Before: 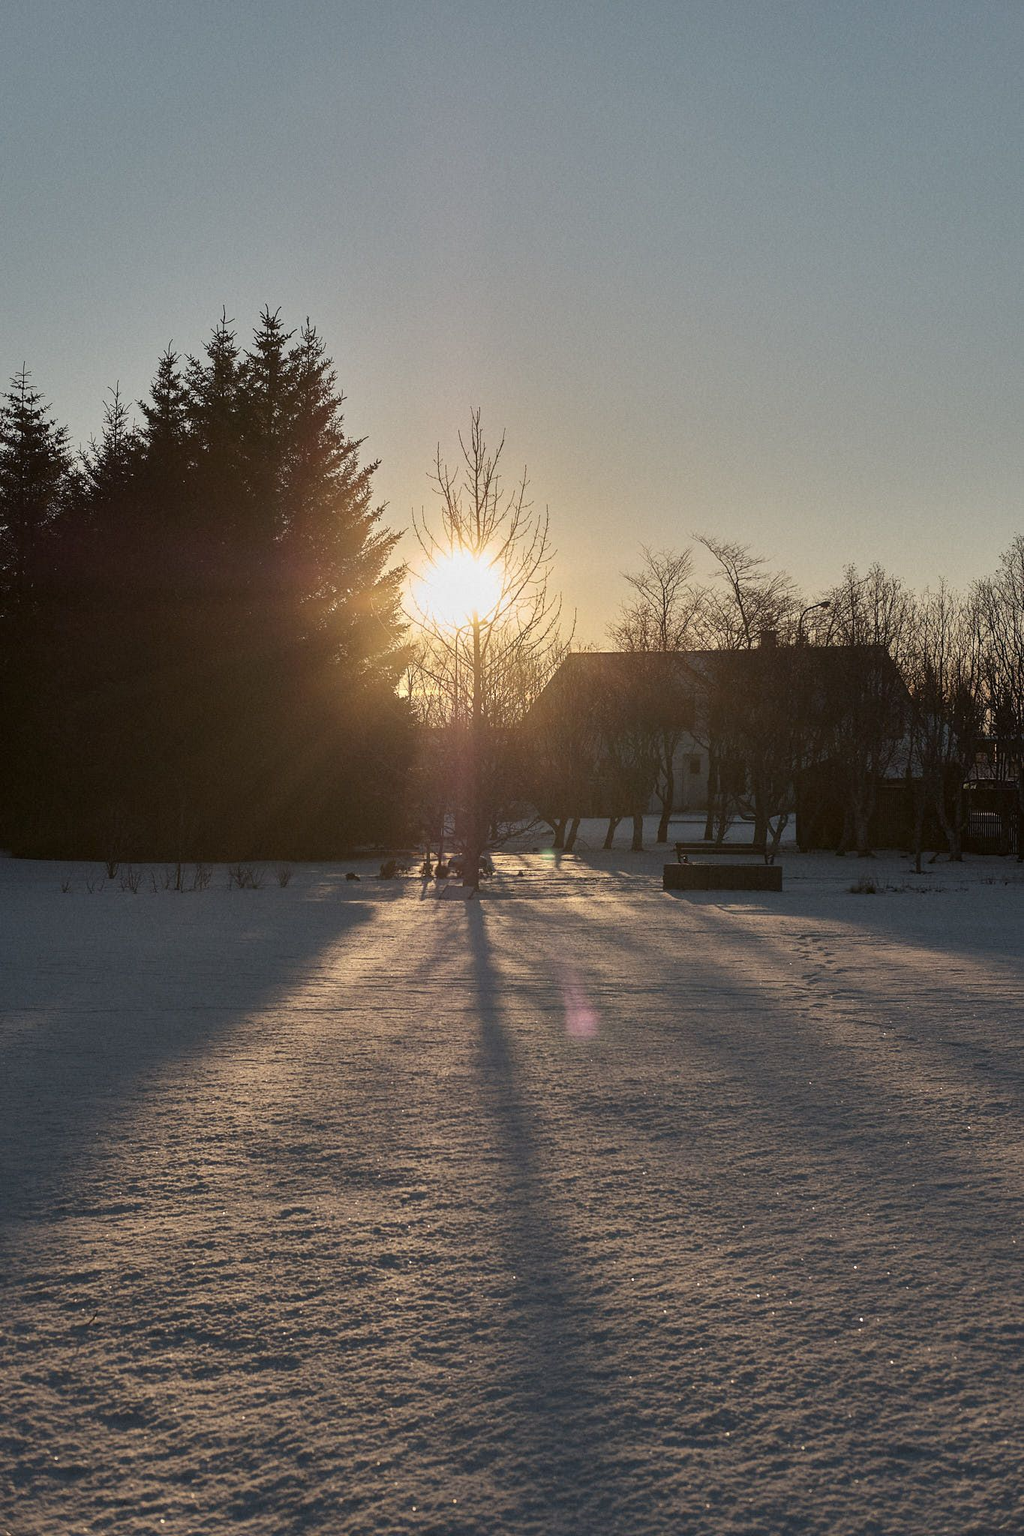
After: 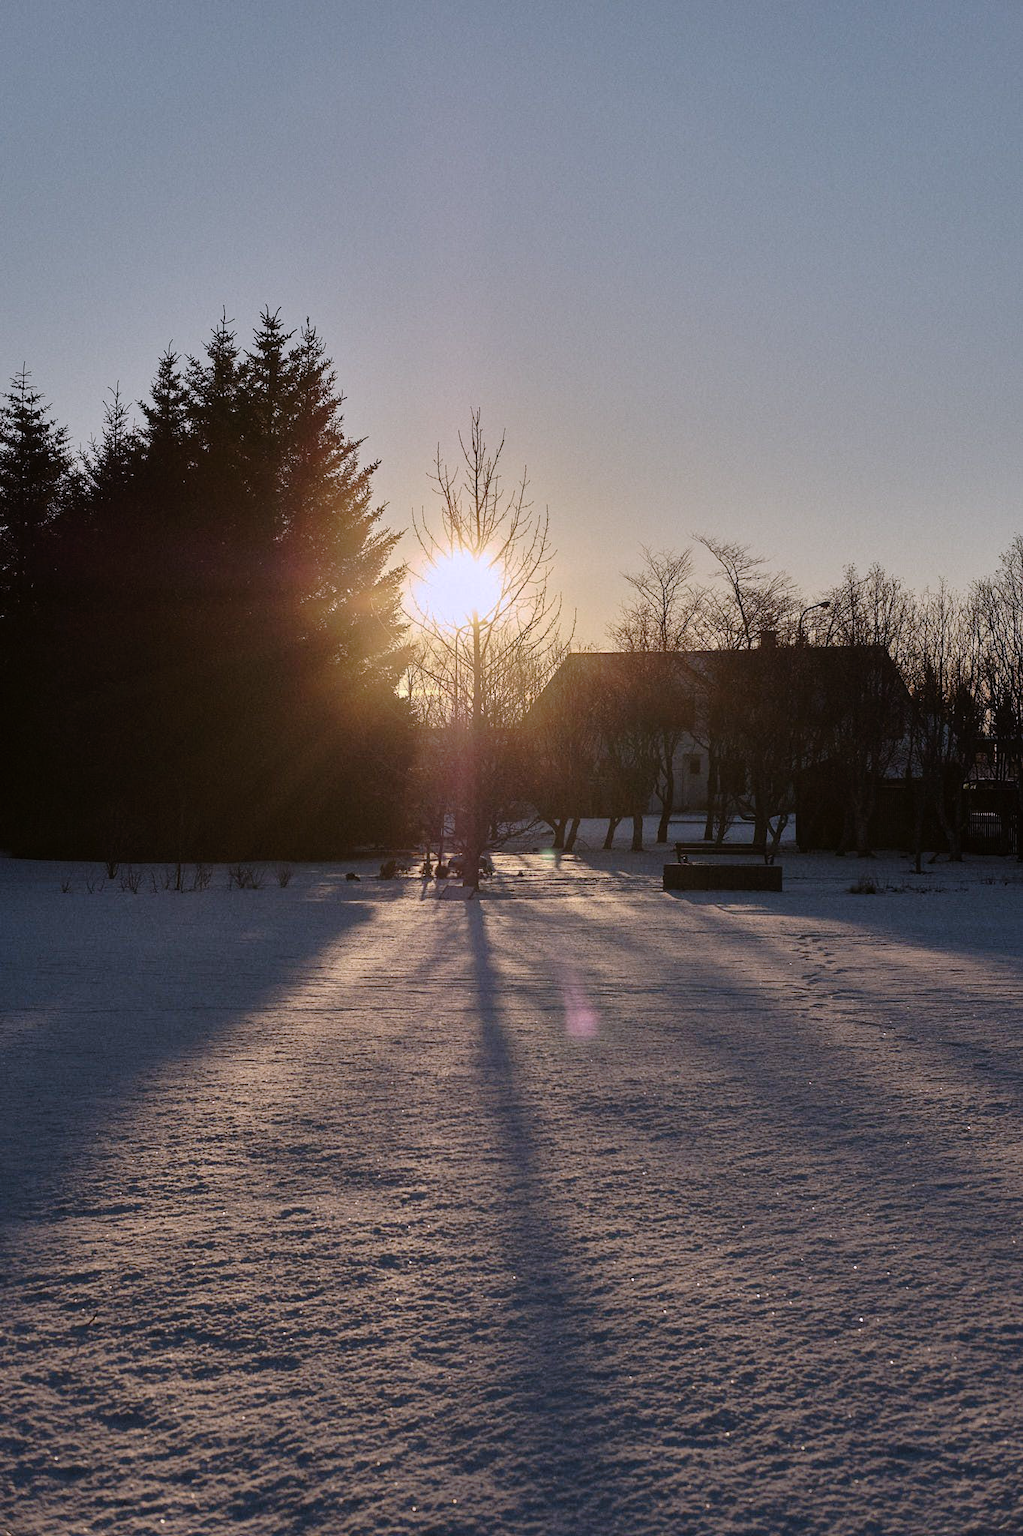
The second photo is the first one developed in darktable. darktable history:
white balance: red 1.004, blue 1.096
tone curve: curves: ch0 [(0, 0) (0.003, 0.008) (0.011, 0.01) (0.025, 0.012) (0.044, 0.023) (0.069, 0.033) (0.1, 0.046) (0.136, 0.075) (0.177, 0.116) (0.224, 0.171) (0.277, 0.235) (0.335, 0.312) (0.399, 0.397) (0.468, 0.466) (0.543, 0.54) (0.623, 0.62) (0.709, 0.701) (0.801, 0.782) (0.898, 0.877) (1, 1)], preserve colors none
